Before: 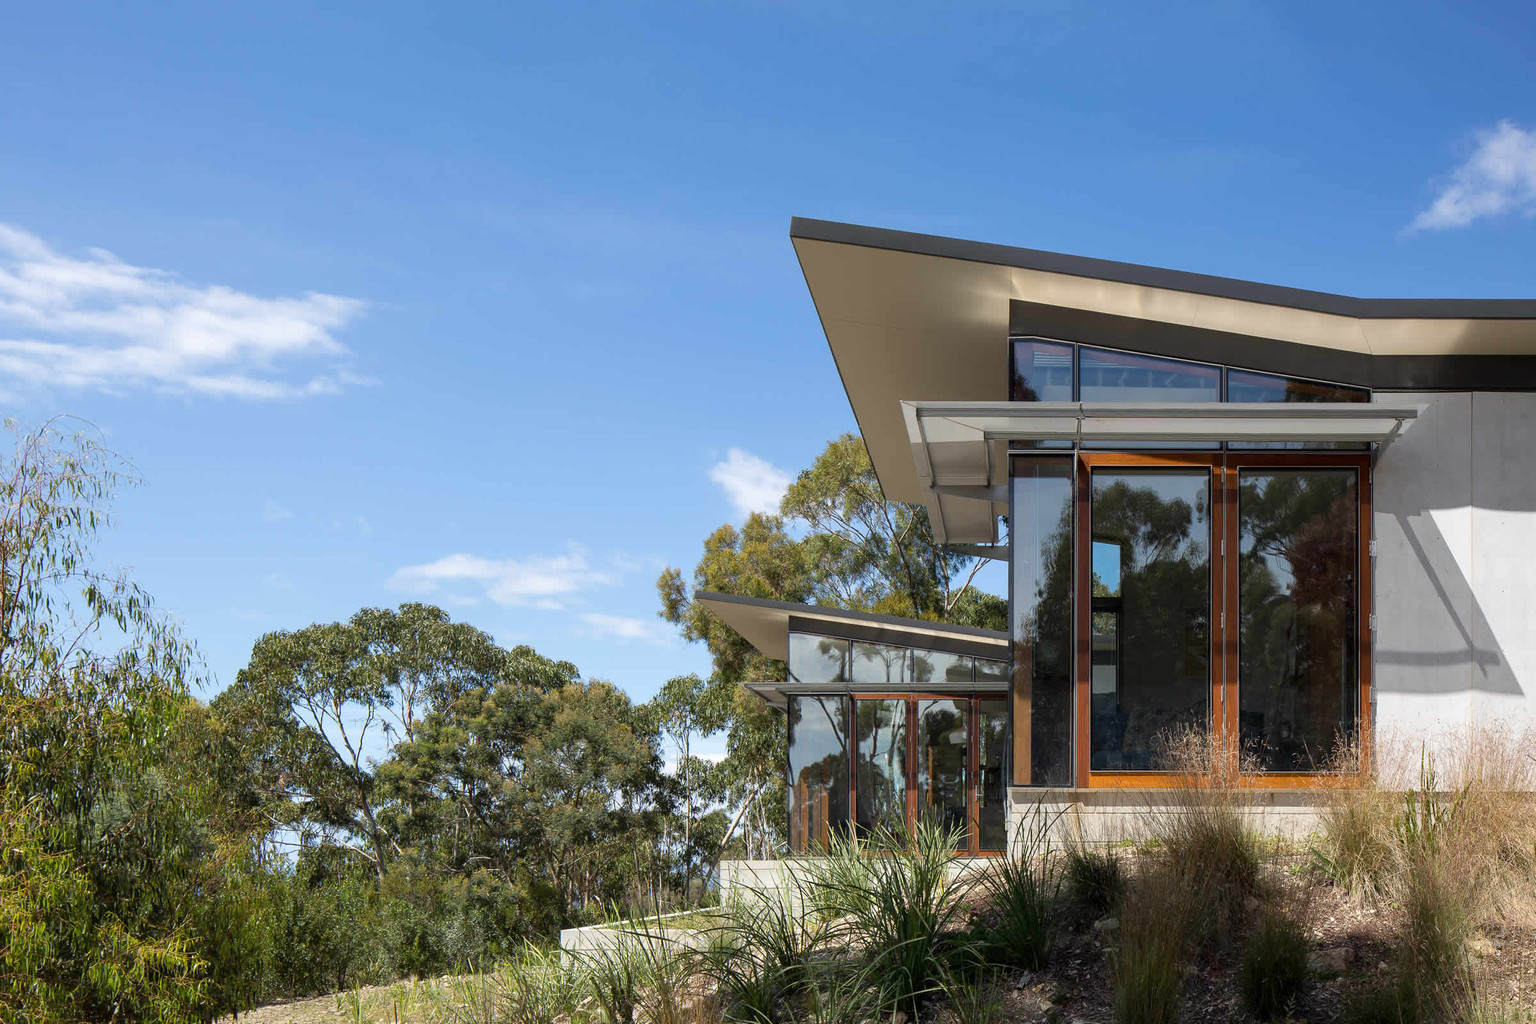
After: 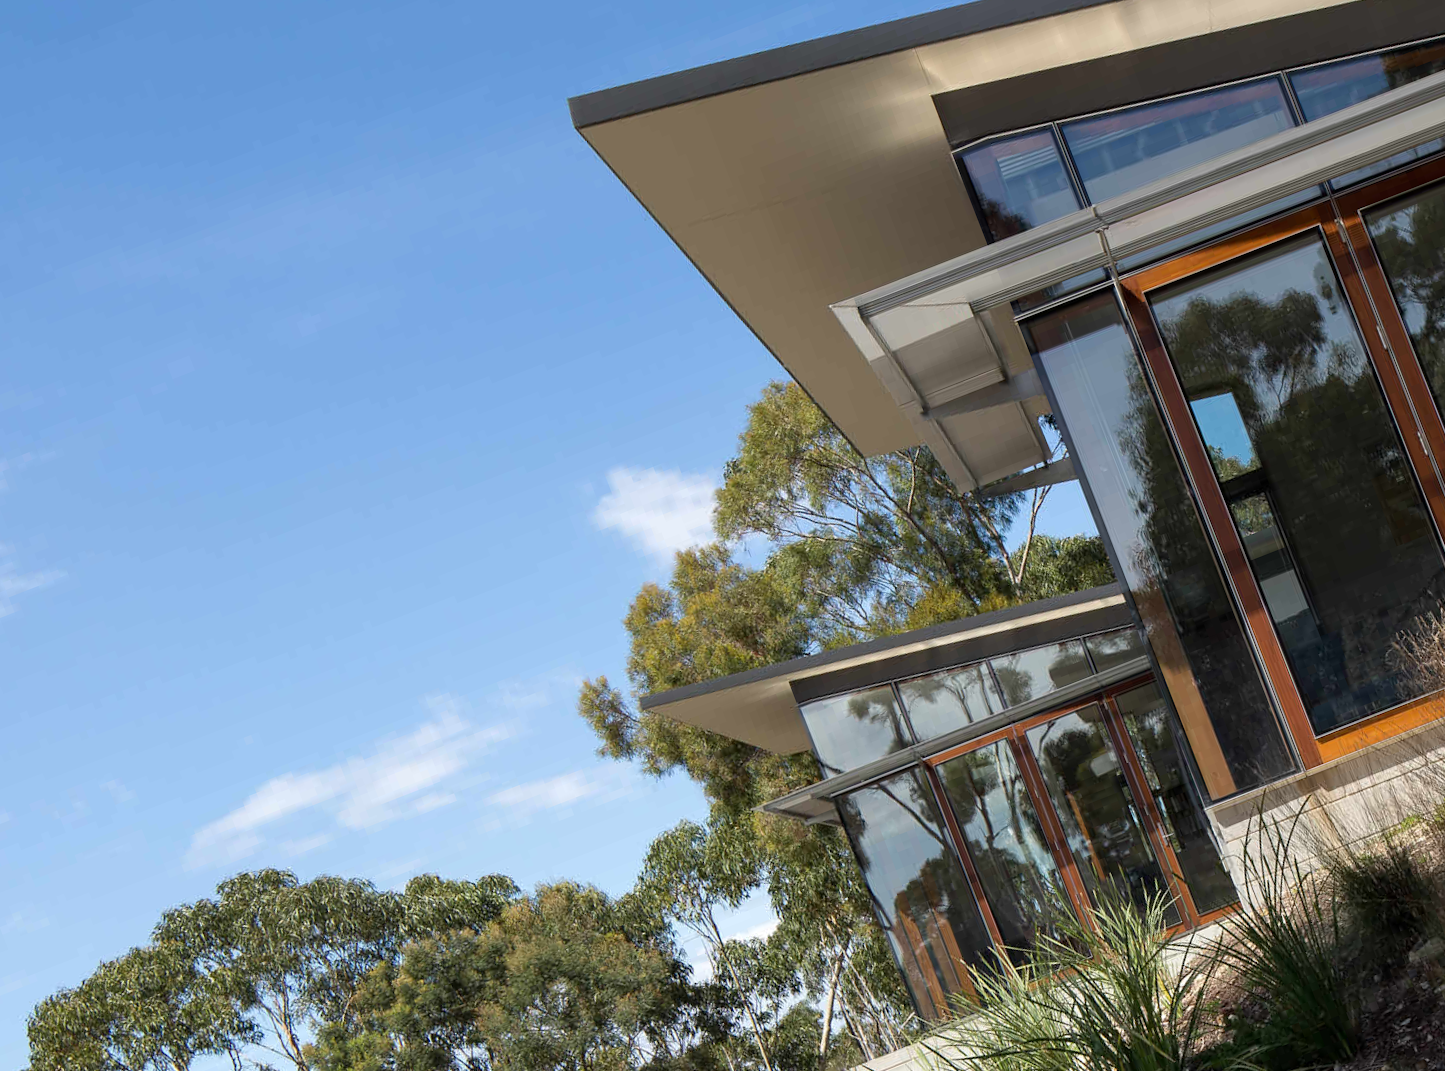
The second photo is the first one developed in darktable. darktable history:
crop and rotate: angle 21.27°, left 7.001%, right 4.116%, bottom 1.145%
